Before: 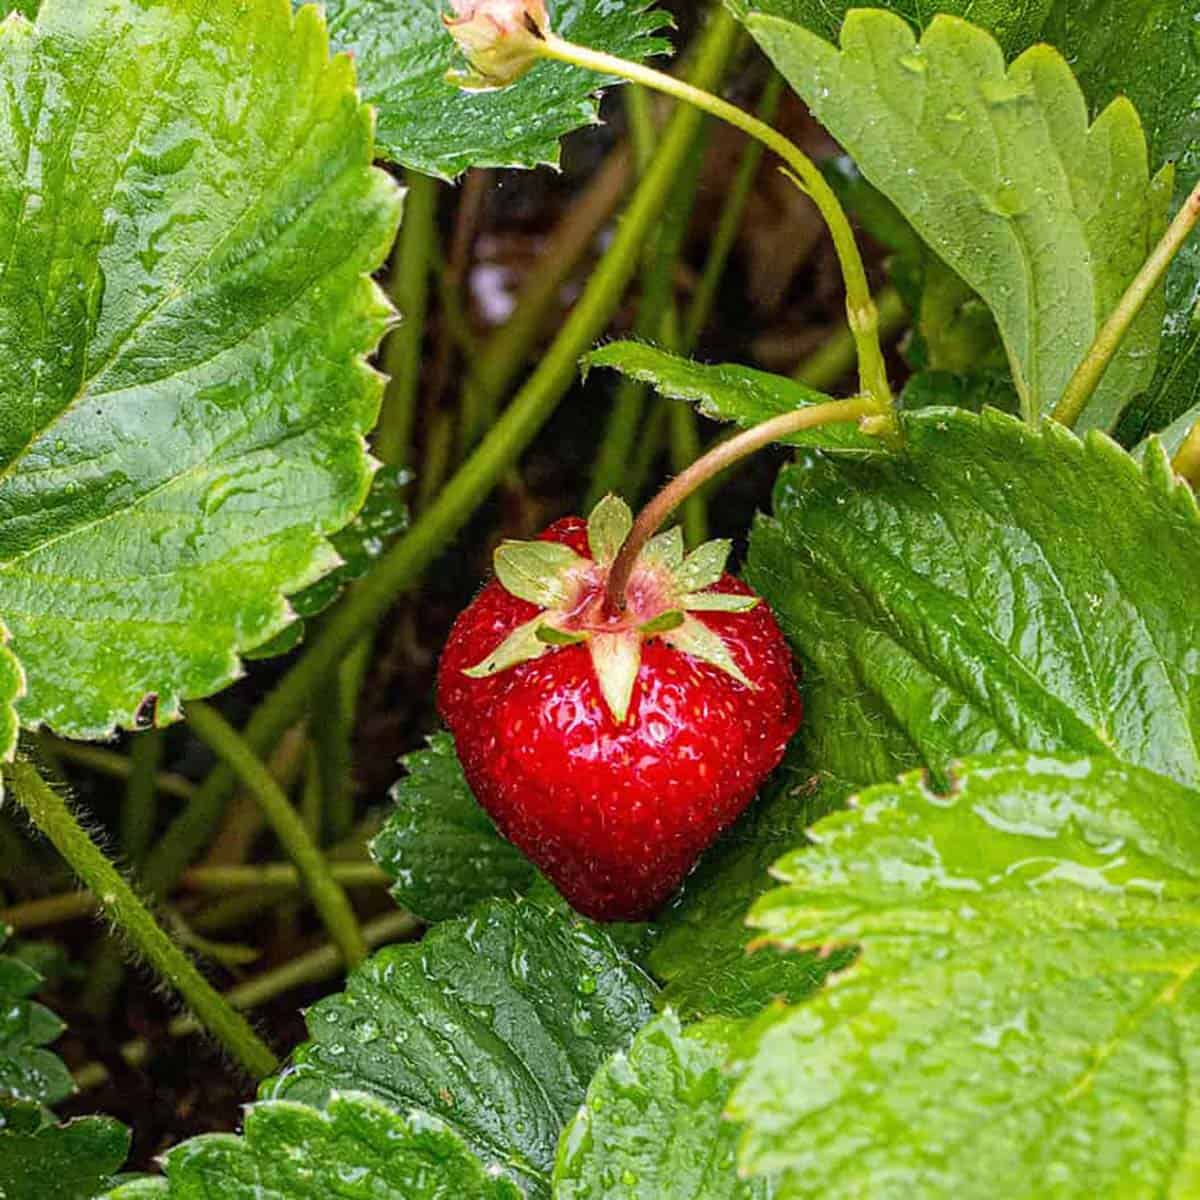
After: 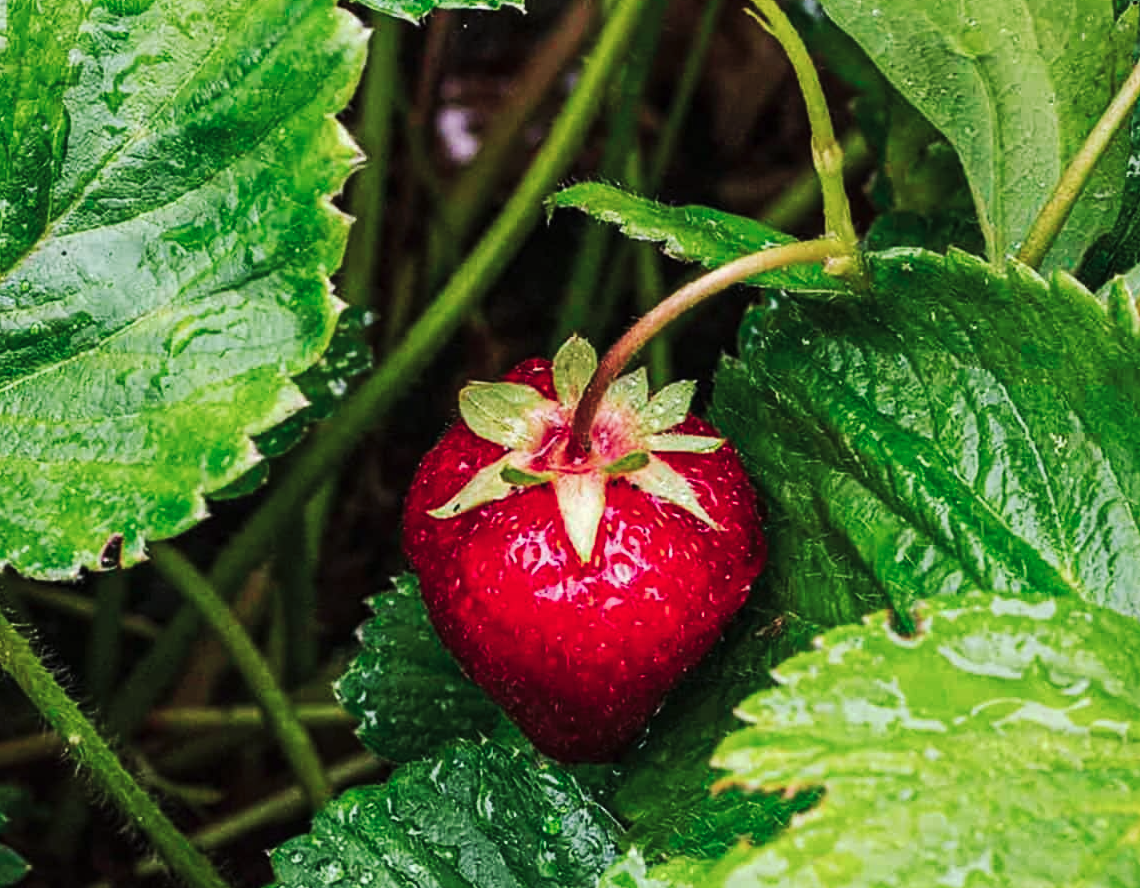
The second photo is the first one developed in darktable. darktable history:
color contrast: blue-yellow contrast 0.7
crop and rotate: left 2.991%, top 13.302%, right 1.981%, bottom 12.636%
tone curve: curves: ch0 [(0, 0) (0.003, 0.003) (0.011, 0.009) (0.025, 0.018) (0.044, 0.028) (0.069, 0.038) (0.1, 0.049) (0.136, 0.062) (0.177, 0.089) (0.224, 0.123) (0.277, 0.165) (0.335, 0.223) (0.399, 0.293) (0.468, 0.385) (0.543, 0.497) (0.623, 0.613) (0.709, 0.716) (0.801, 0.802) (0.898, 0.887) (1, 1)], preserve colors none
